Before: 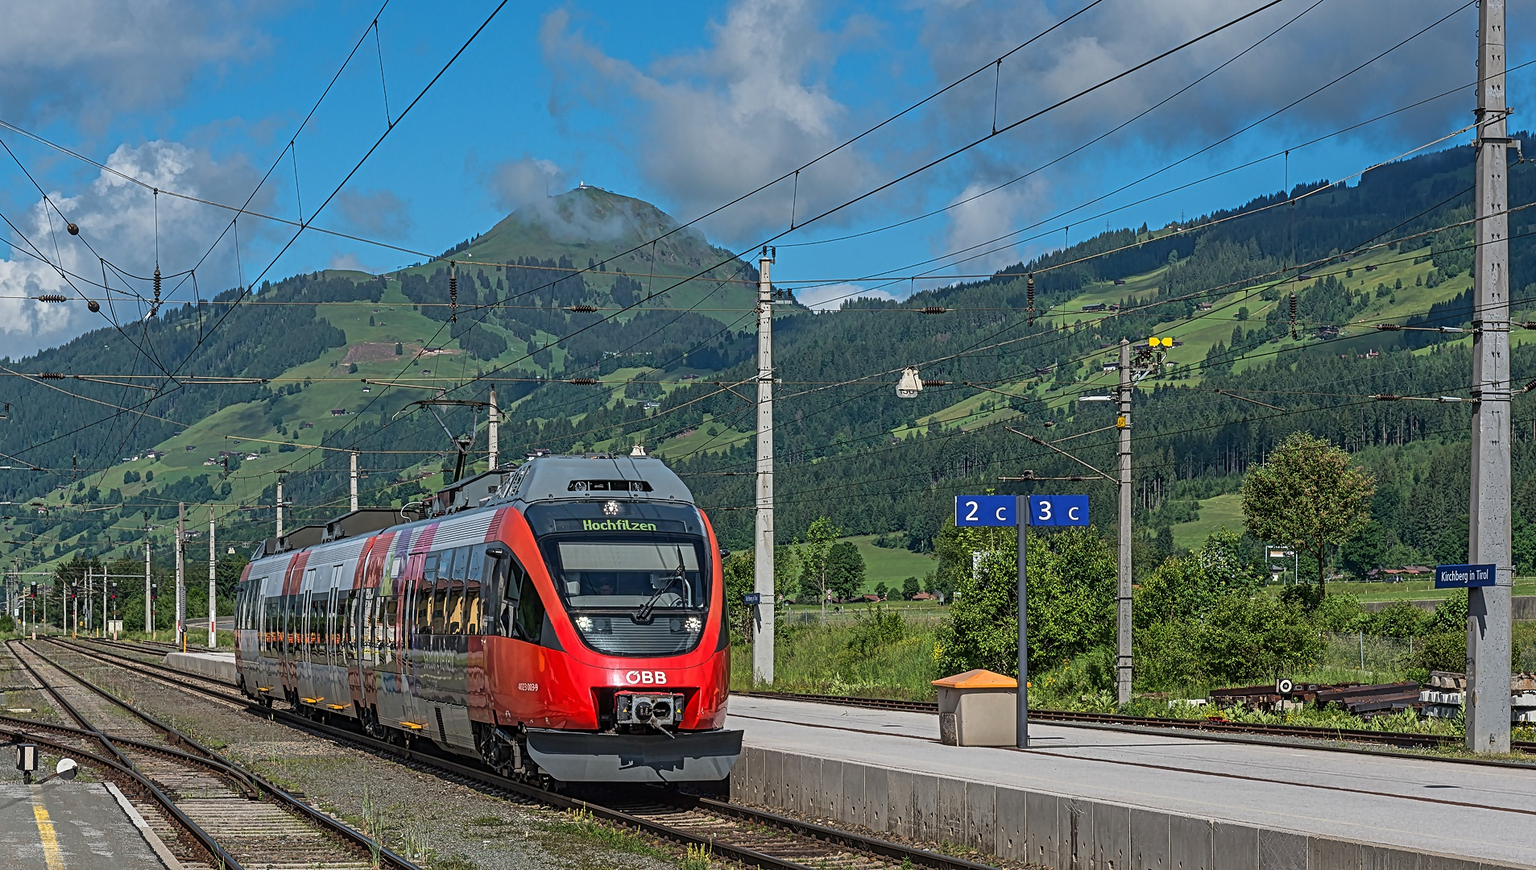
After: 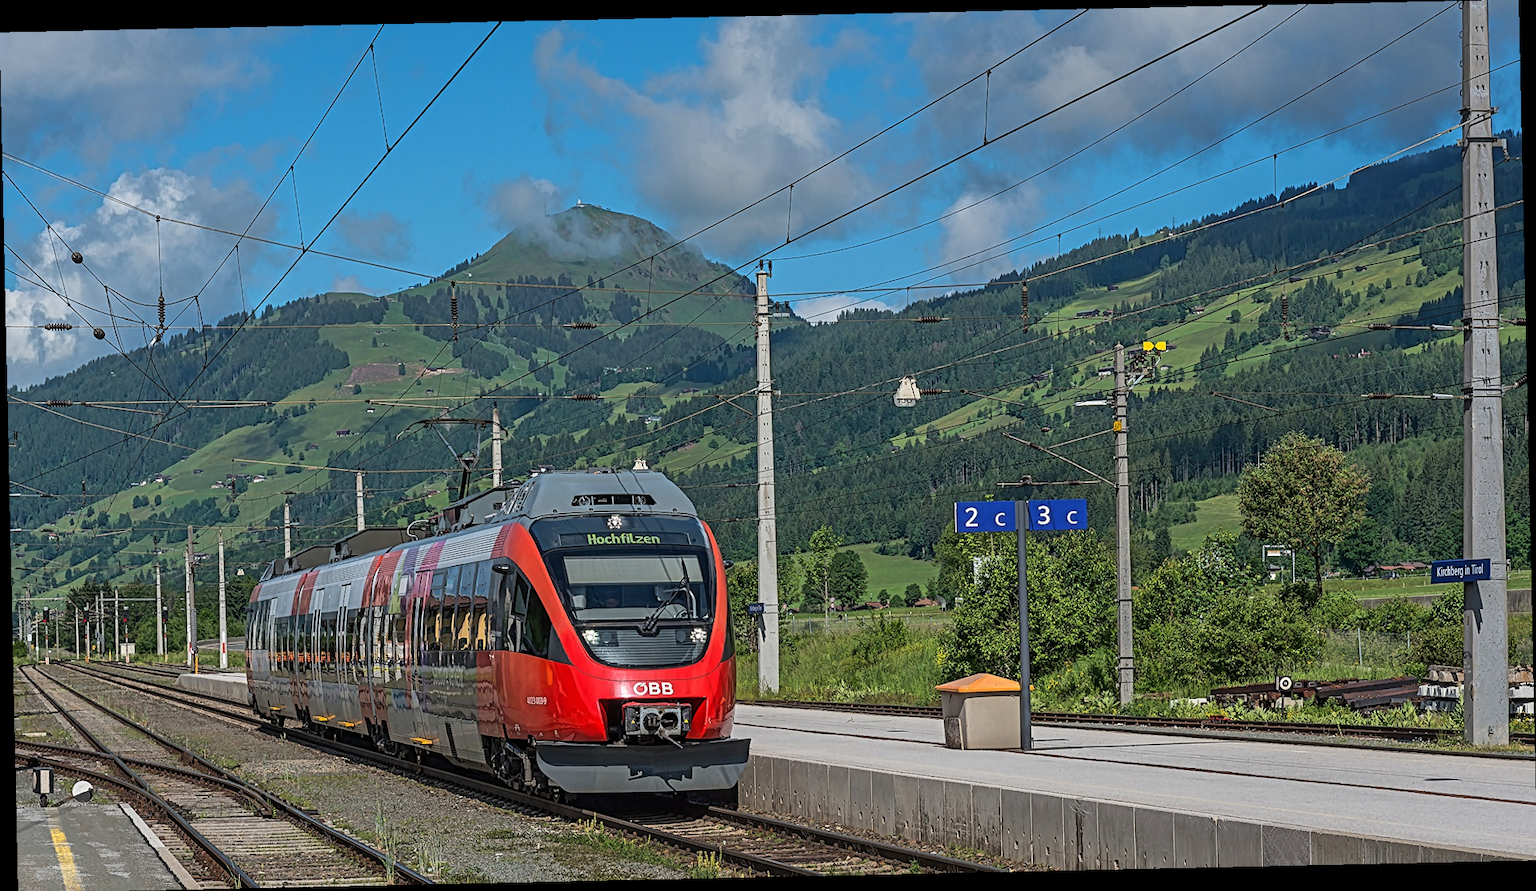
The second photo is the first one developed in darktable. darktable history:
tone equalizer: on, module defaults
rotate and perspective: rotation -1.24°, automatic cropping off
